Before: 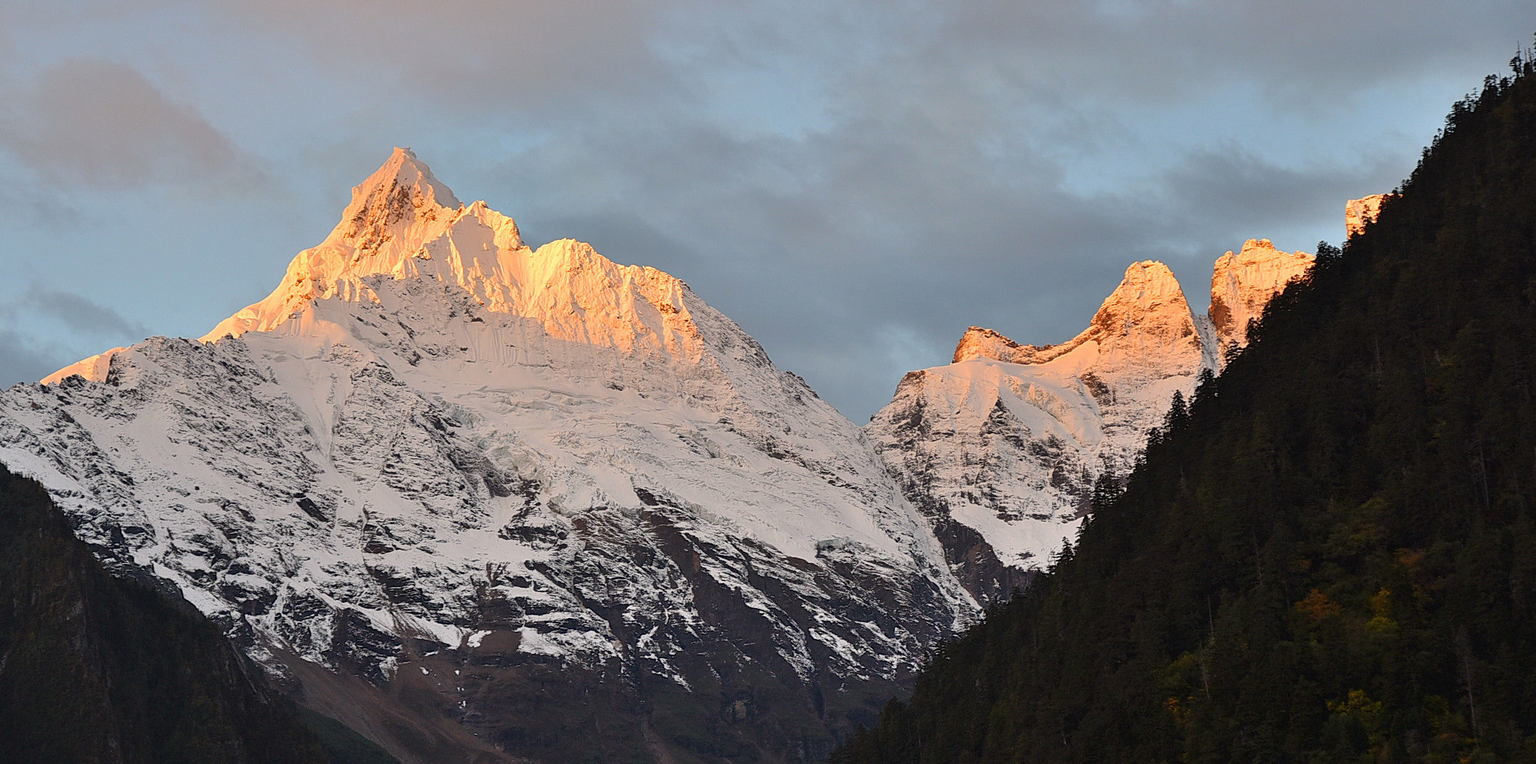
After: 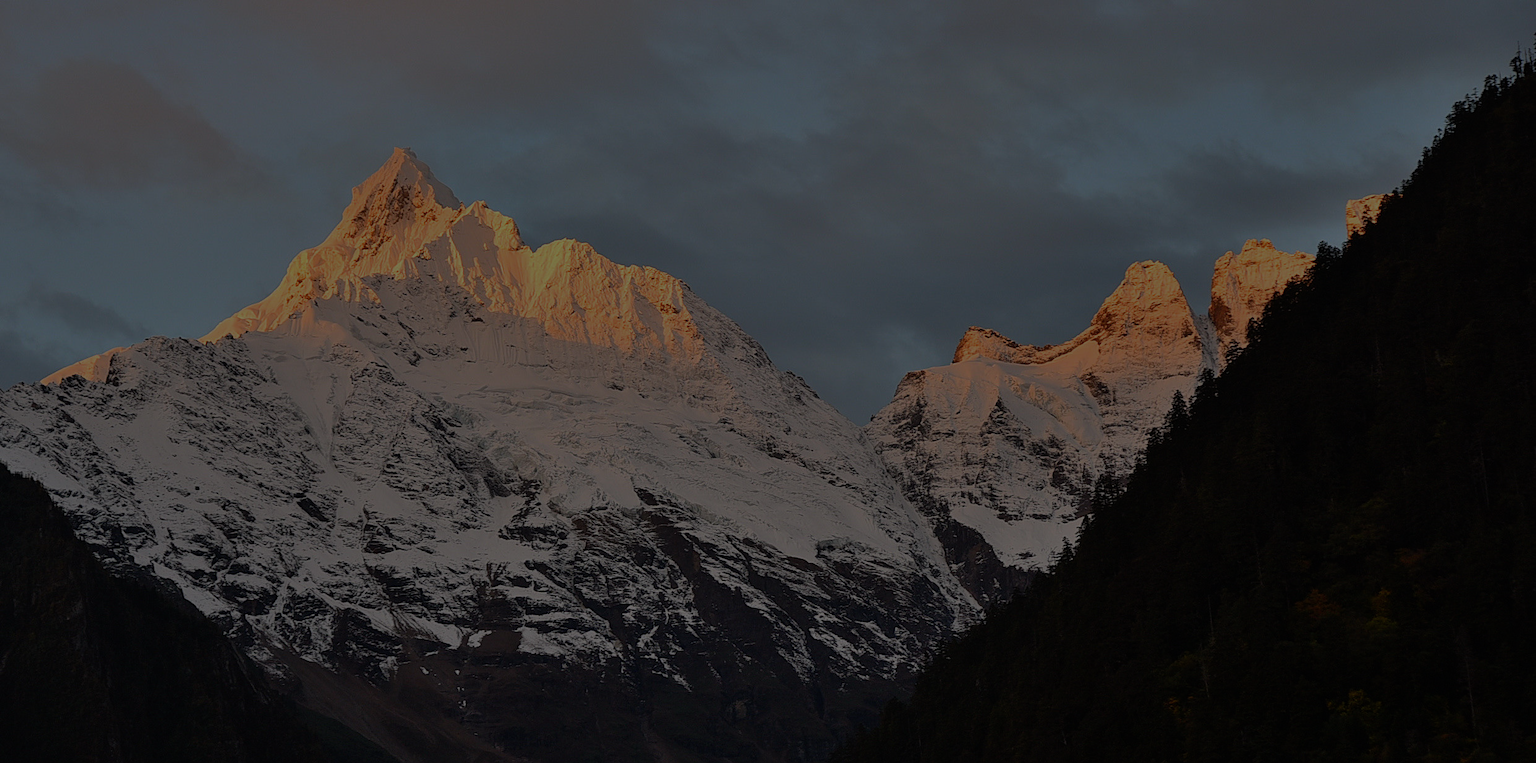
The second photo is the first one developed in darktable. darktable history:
exposure: exposure -2.359 EV, compensate highlight preservation false
